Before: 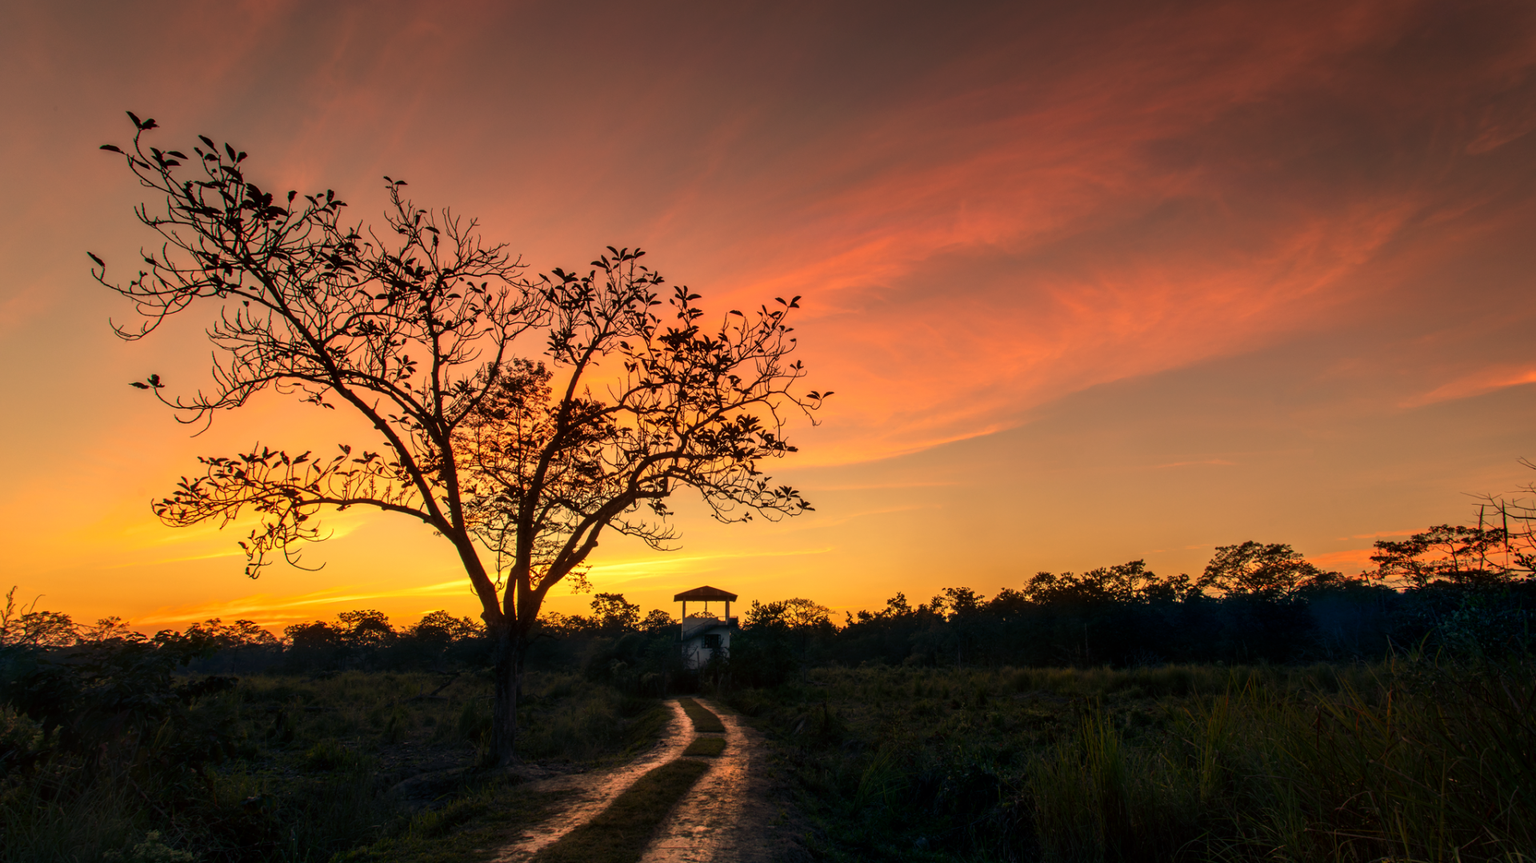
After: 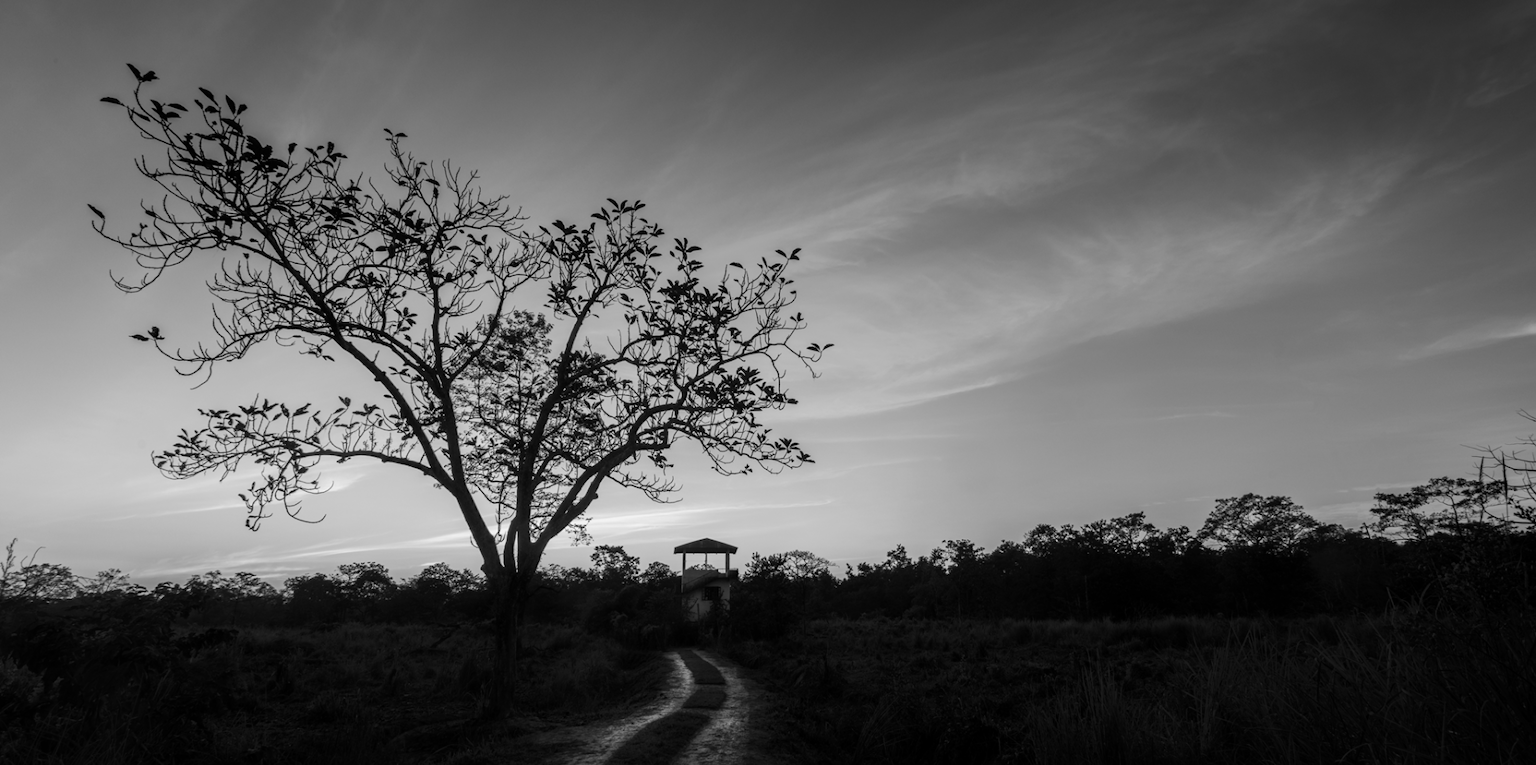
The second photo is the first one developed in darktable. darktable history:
crop and rotate: top 5.609%, bottom 5.609%
monochrome: a 26.22, b 42.67, size 0.8
shadows and highlights: shadows -40.15, highlights 62.88, soften with gaussian
color zones: curves: ch1 [(0, 0.831) (0.08, 0.771) (0.157, 0.268) (0.241, 0.207) (0.562, -0.005) (0.714, -0.013) (0.876, 0.01) (1, 0.831)]
